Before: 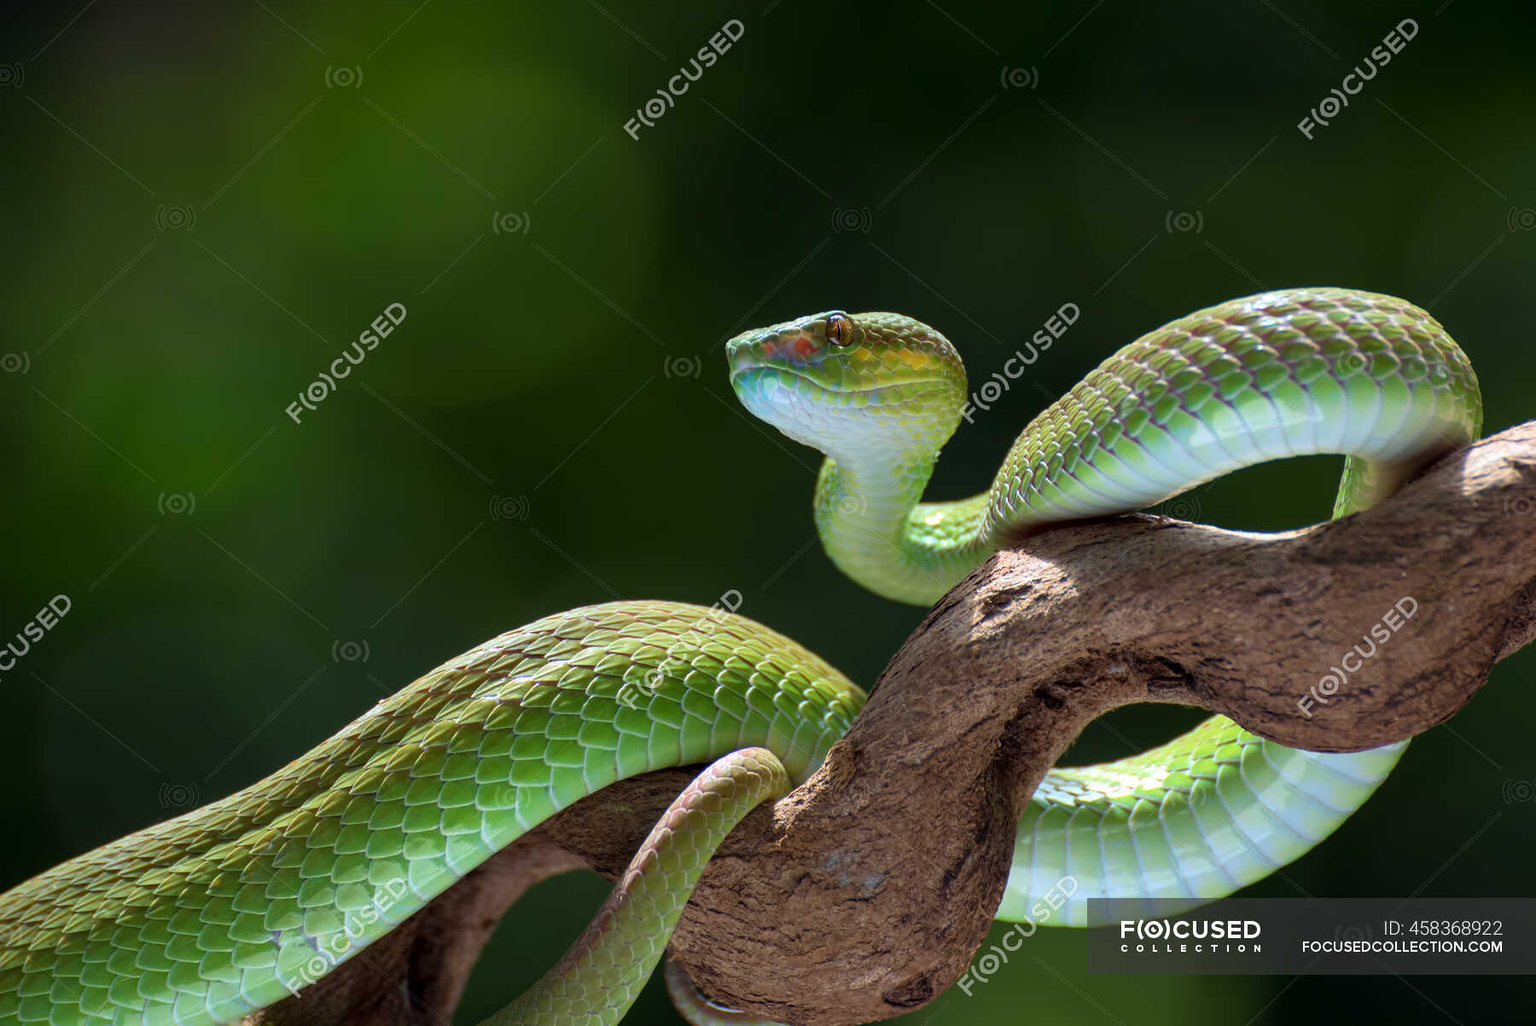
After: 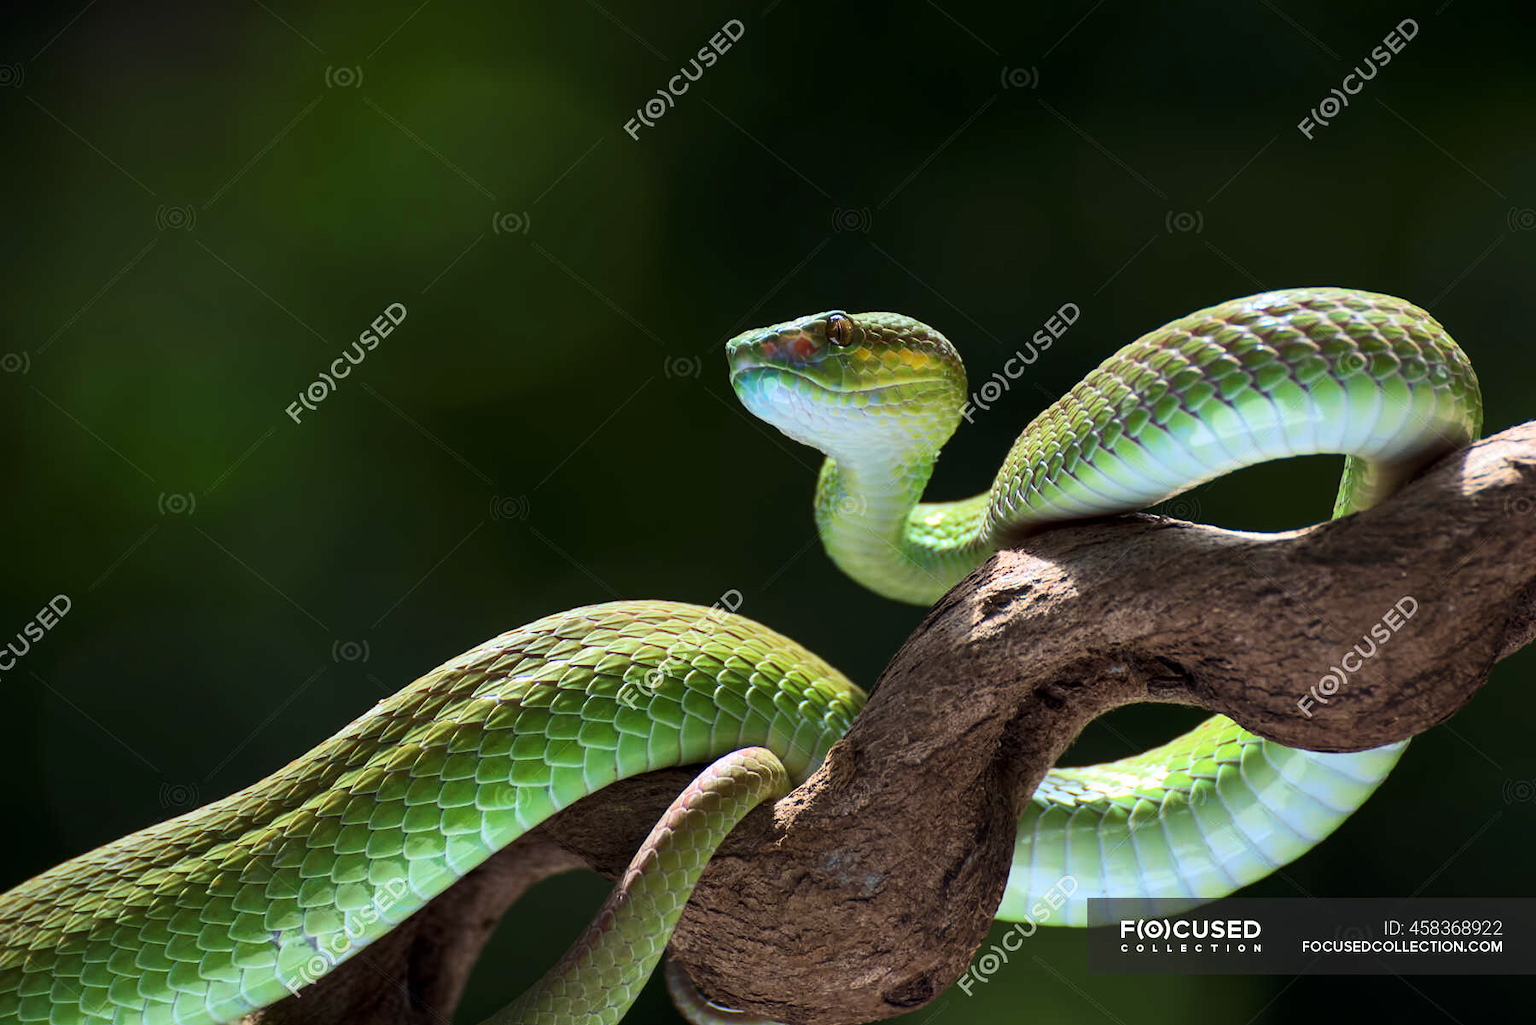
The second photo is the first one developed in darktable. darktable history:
tone curve: curves: ch0 [(0, 0) (0.055, 0.031) (0.282, 0.215) (0.729, 0.785) (1, 1)], color space Lab, linked channels, preserve colors none
